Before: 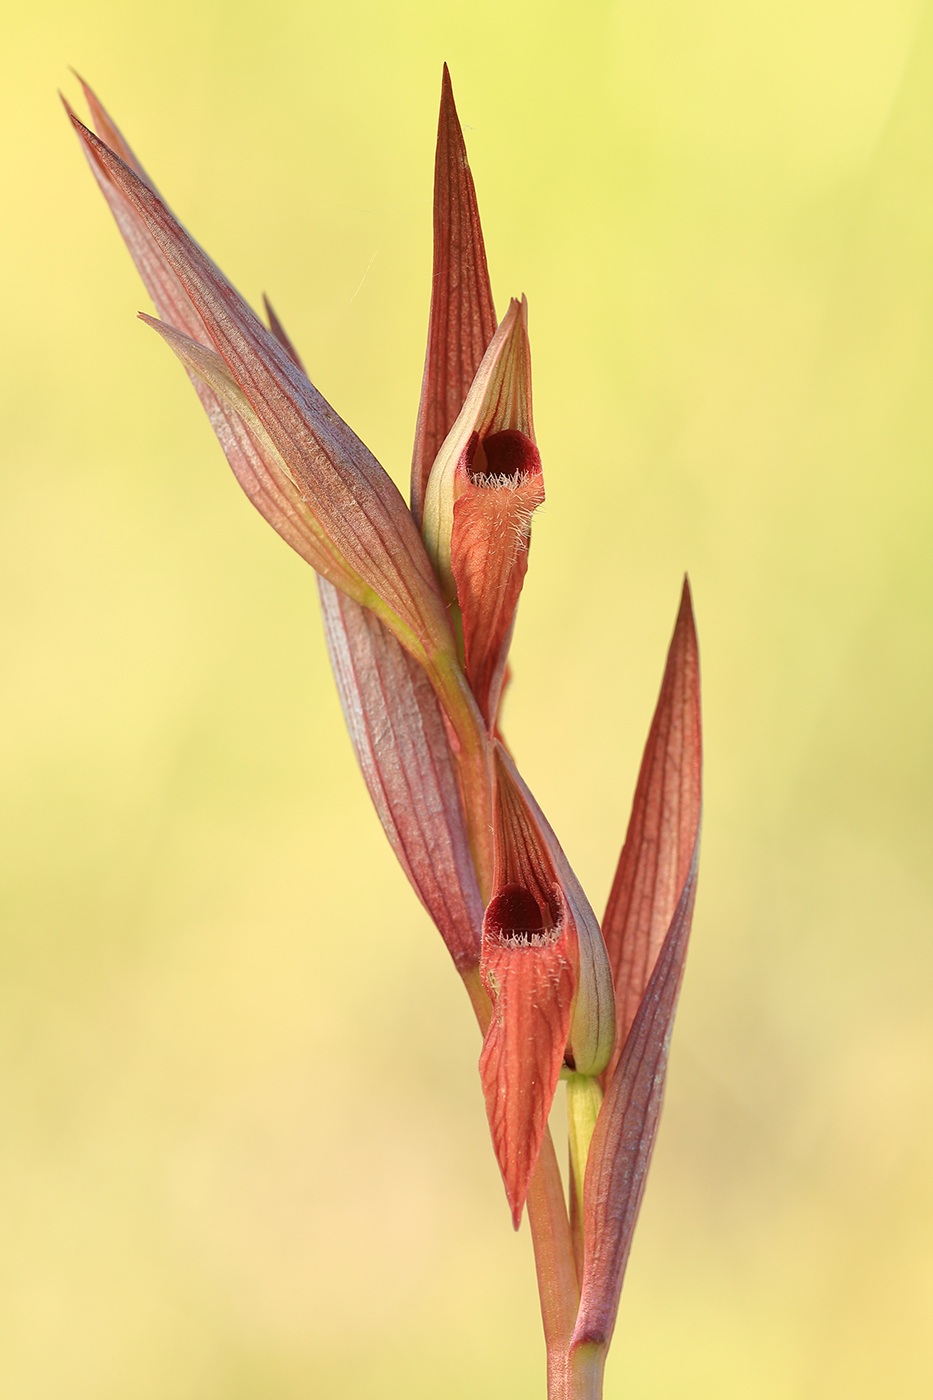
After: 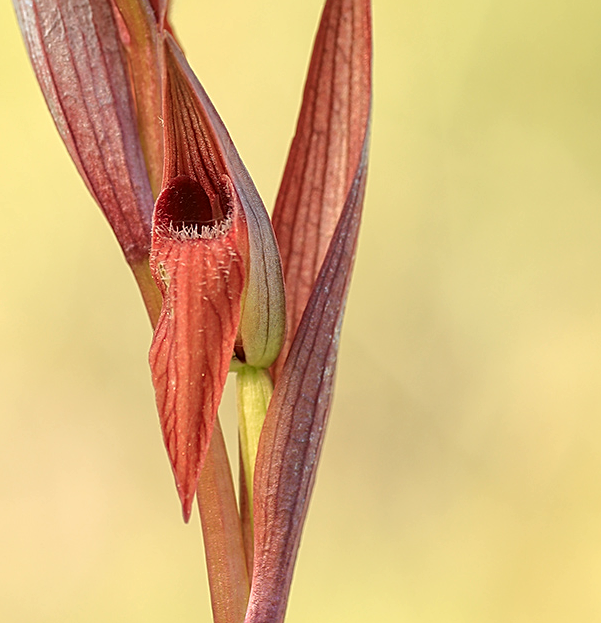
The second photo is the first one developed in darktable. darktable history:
sharpen: on, module defaults
local contrast: on, module defaults
crop and rotate: left 35.51%, top 50.61%, bottom 4.849%
